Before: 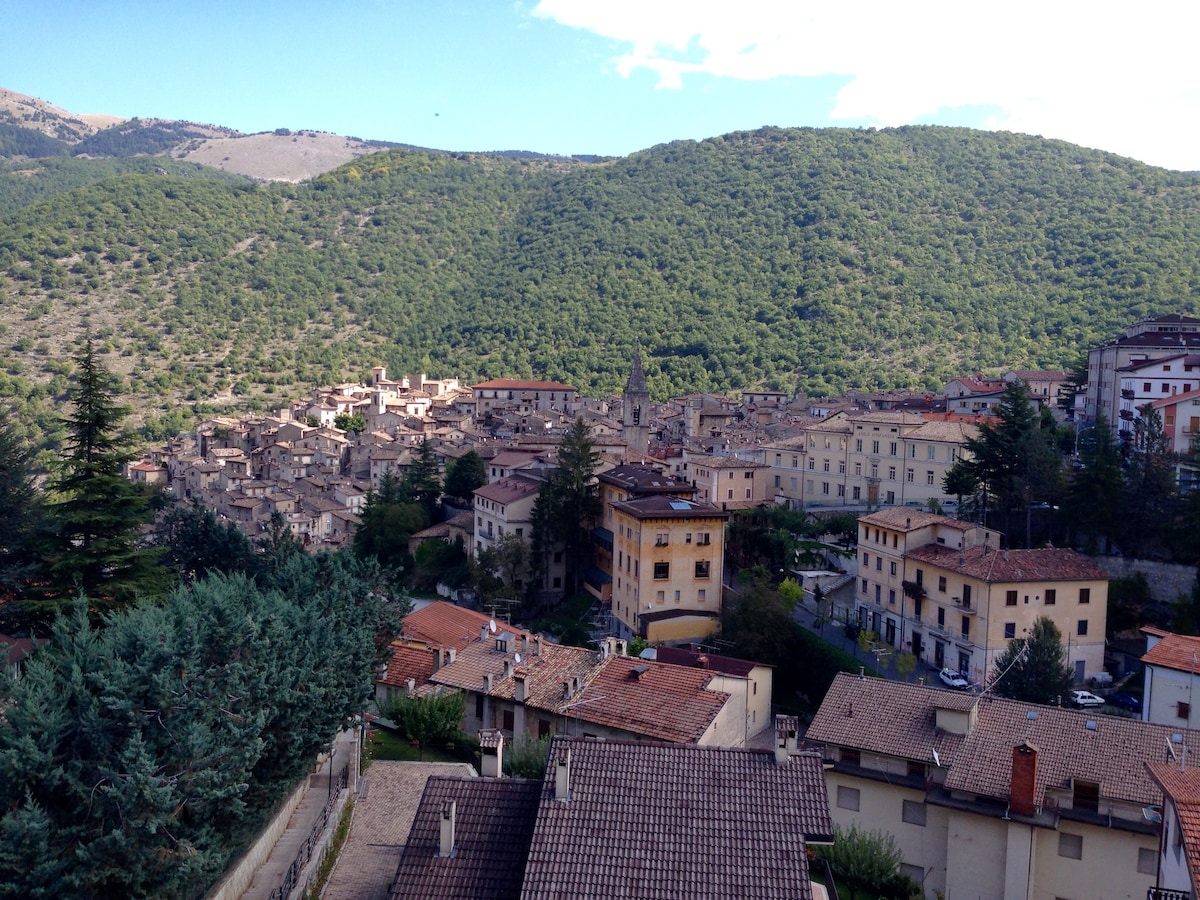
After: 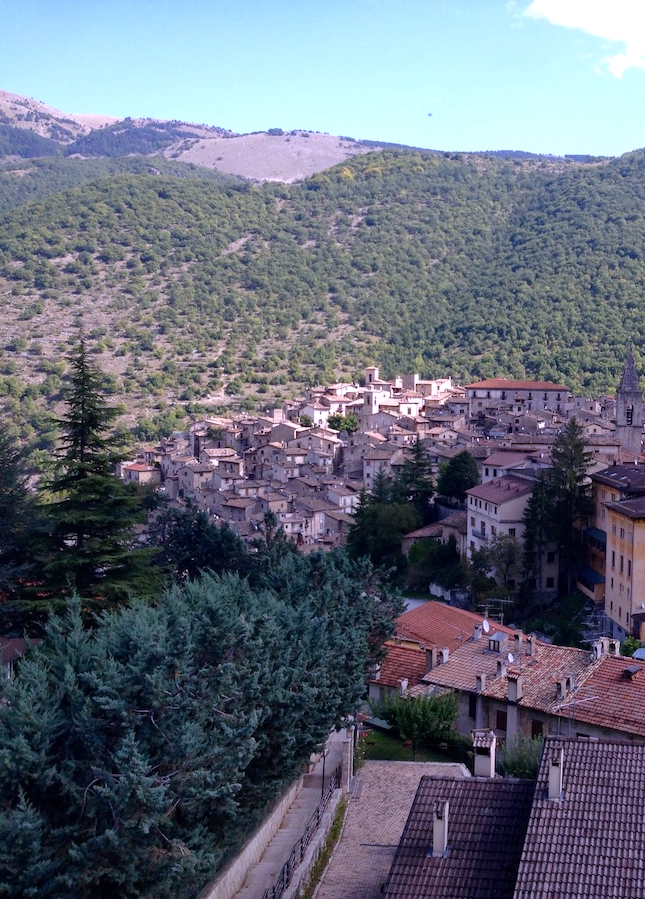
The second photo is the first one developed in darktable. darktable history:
white balance: red 1.042, blue 1.17
tone equalizer: on, module defaults
crop: left 0.587%, right 45.588%, bottom 0.086%
